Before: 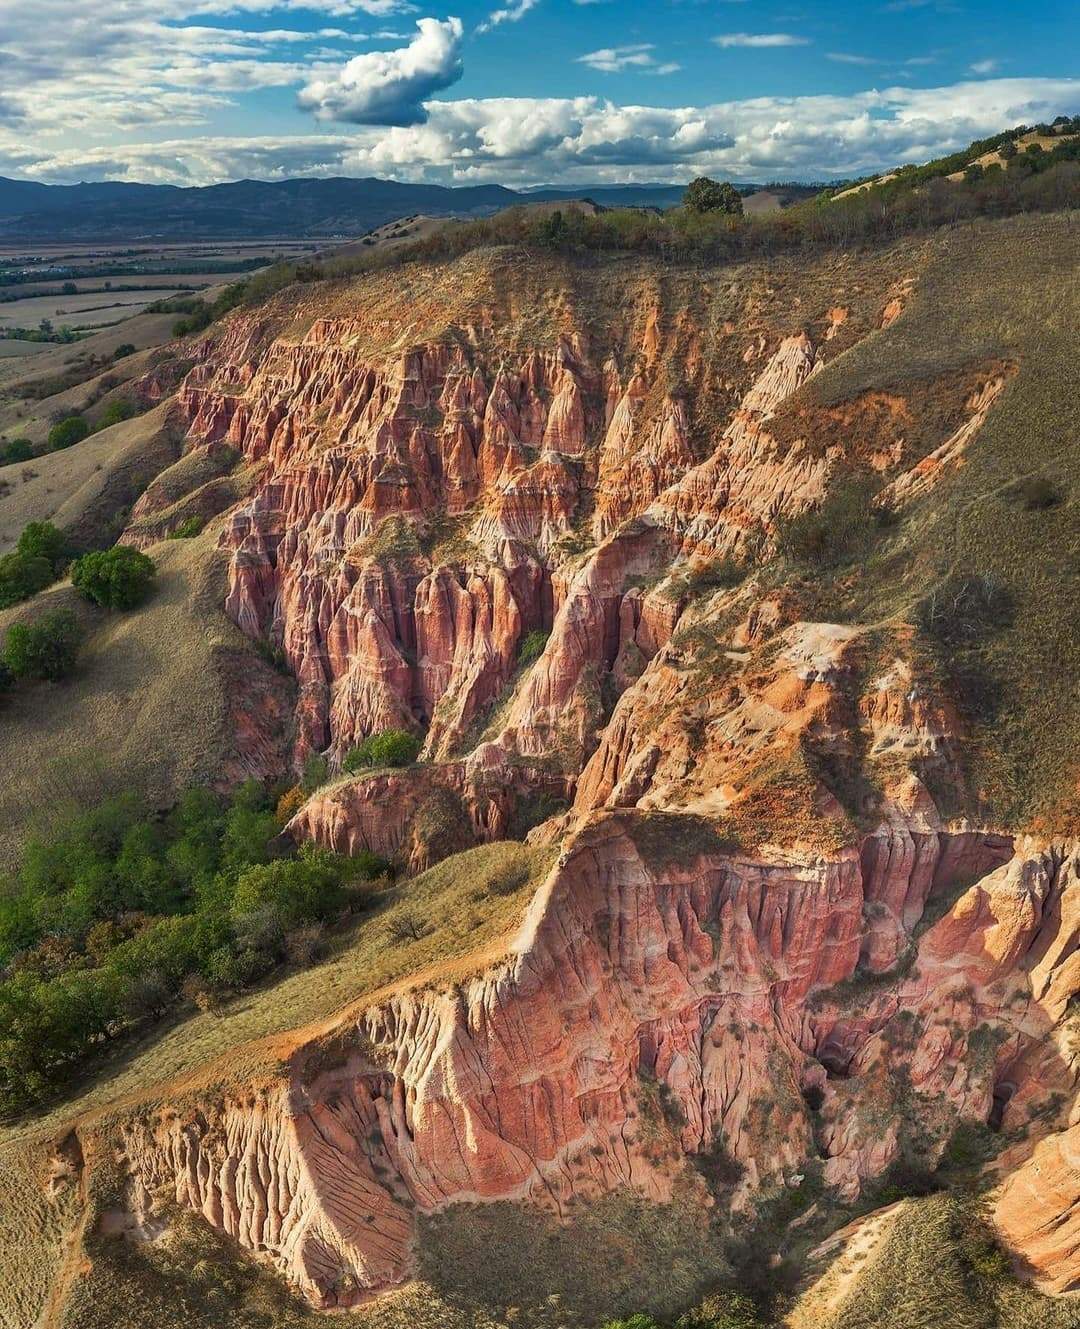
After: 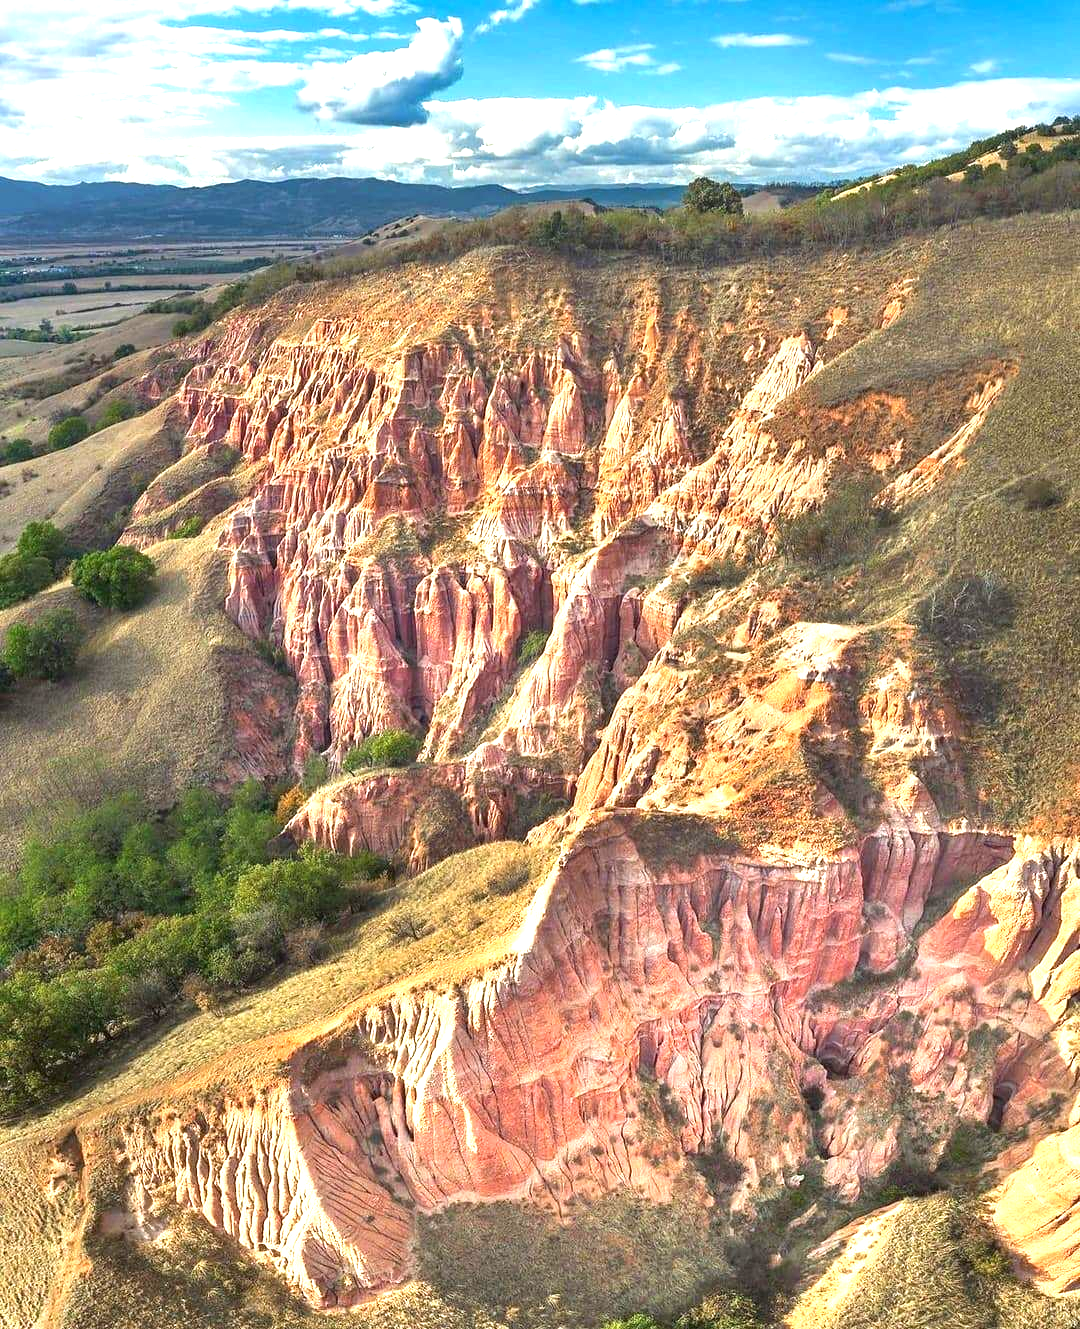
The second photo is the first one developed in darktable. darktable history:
exposure: black level correction 0, exposure 1.284 EV, compensate exposure bias true, compensate highlight preservation false
